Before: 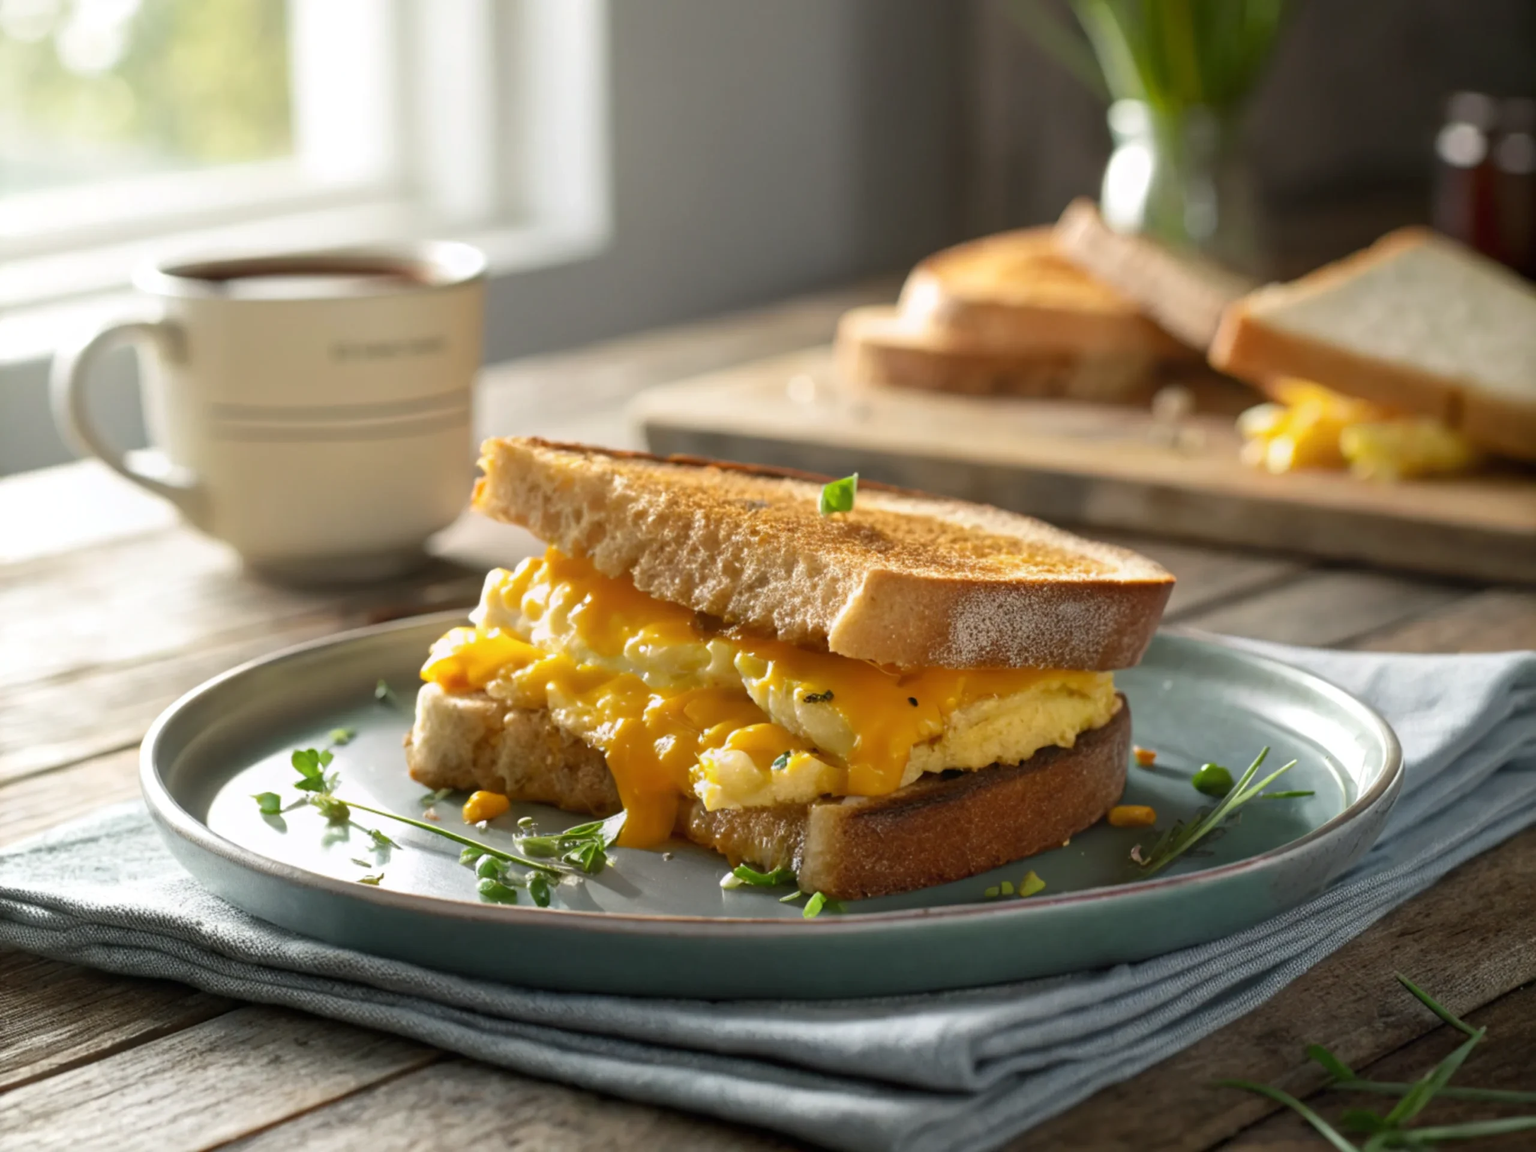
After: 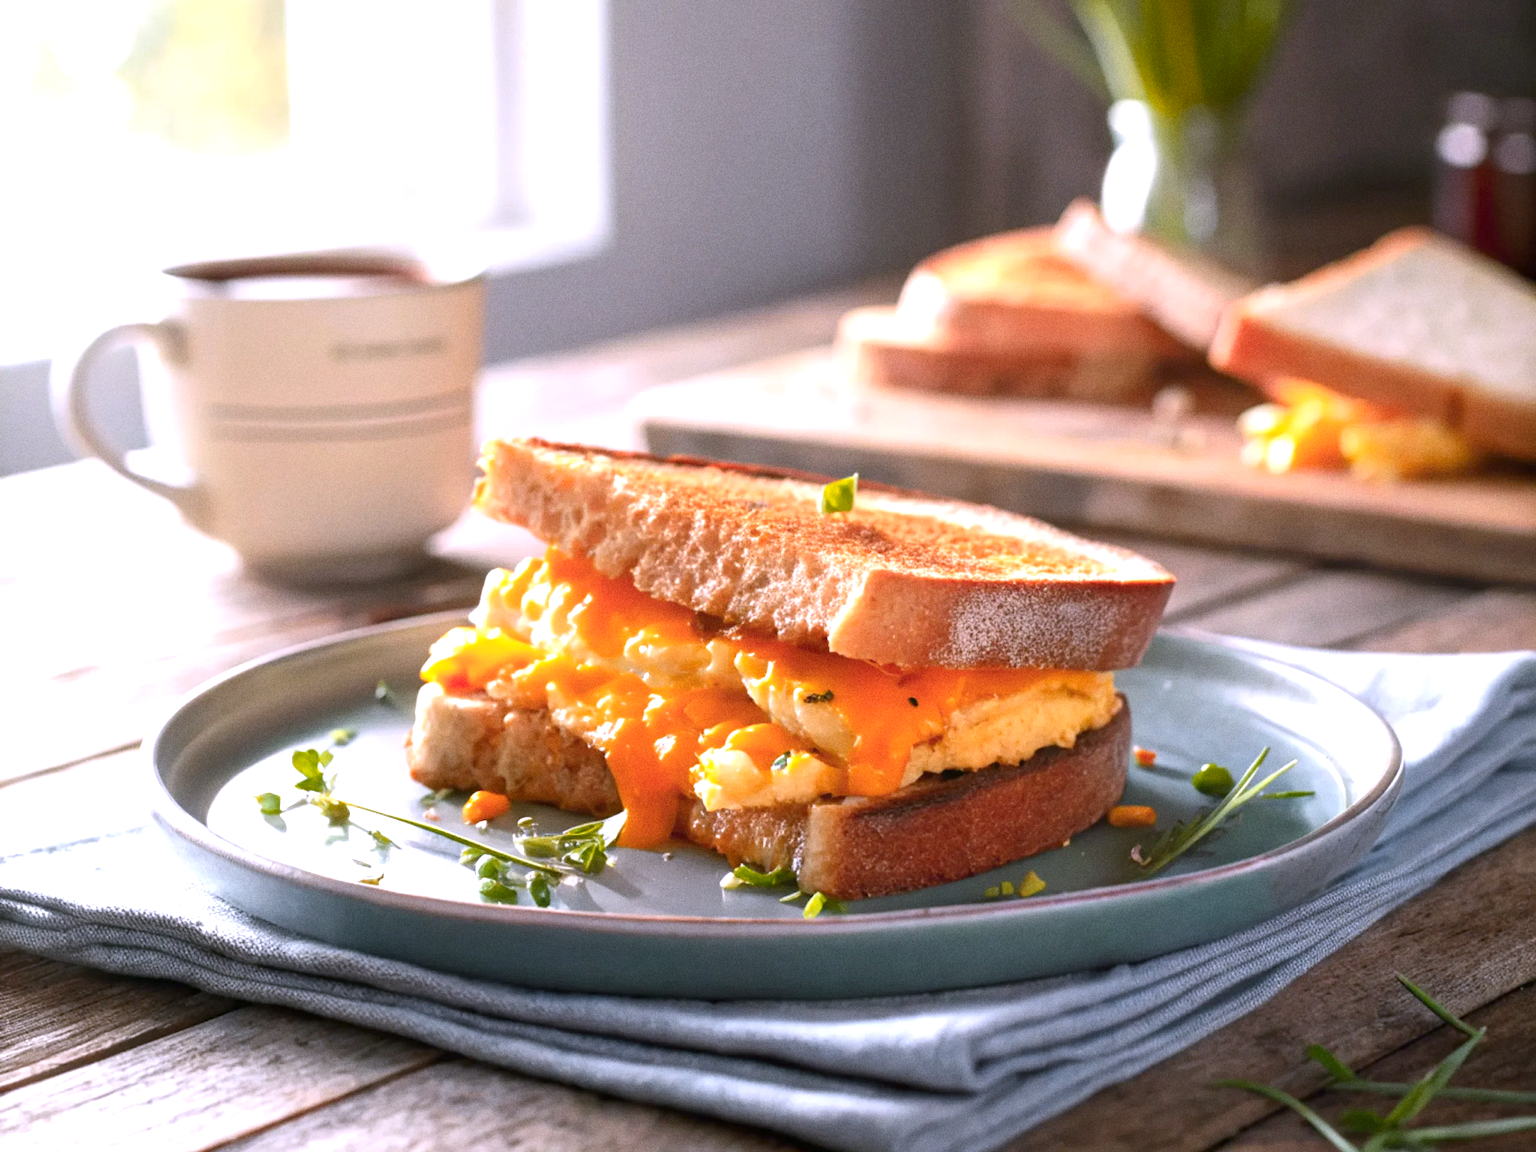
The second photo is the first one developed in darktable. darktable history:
exposure: exposure 0.669 EV, compensate highlight preservation false
color zones: curves: ch1 [(0.239, 0.552) (0.75, 0.5)]; ch2 [(0.25, 0.462) (0.749, 0.457)], mix 25.94%
white balance: red 1.042, blue 1.17
grain: on, module defaults
